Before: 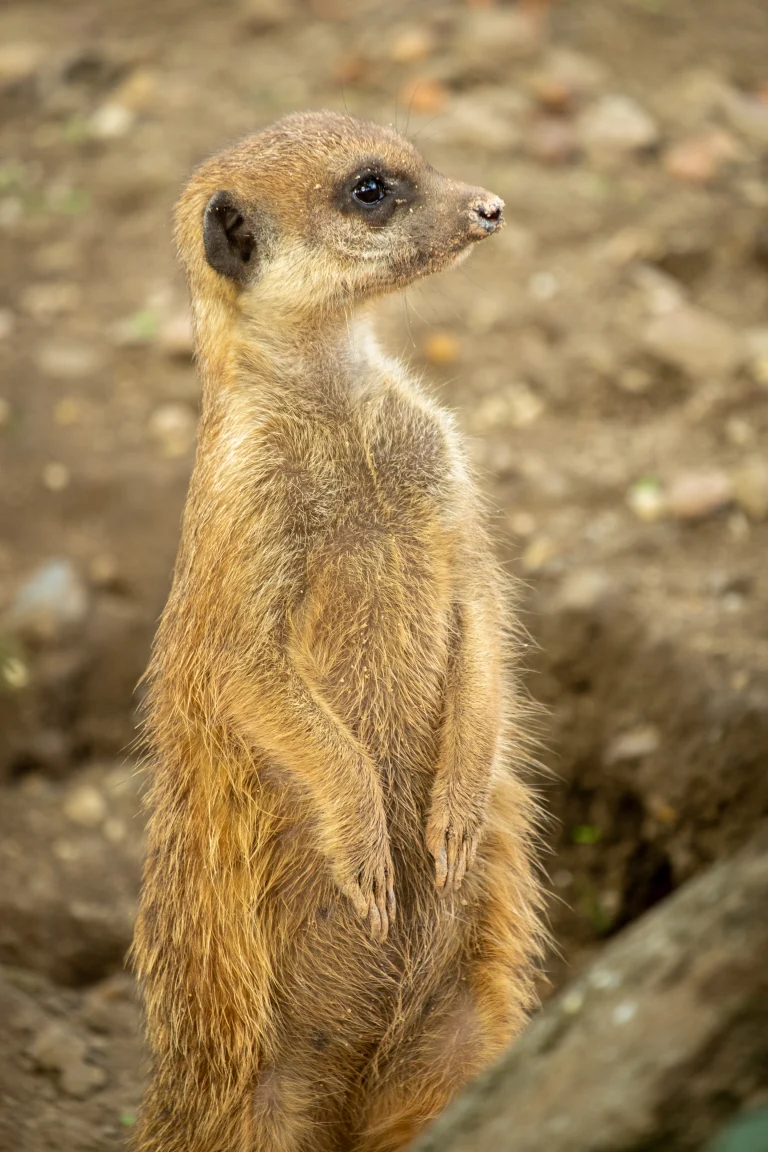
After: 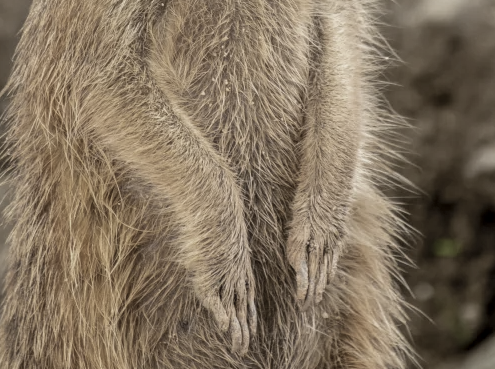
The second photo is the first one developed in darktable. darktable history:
color zones: curves: ch0 [(0, 0.487) (0.241, 0.395) (0.434, 0.373) (0.658, 0.412) (0.838, 0.487)]; ch1 [(0, 0) (0.053, 0.053) (0.211, 0.202) (0.579, 0.259) (0.781, 0.241)]
crop: left 18.108%, top 50.996%, right 17.416%, bottom 16.942%
local contrast: on, module defaults
